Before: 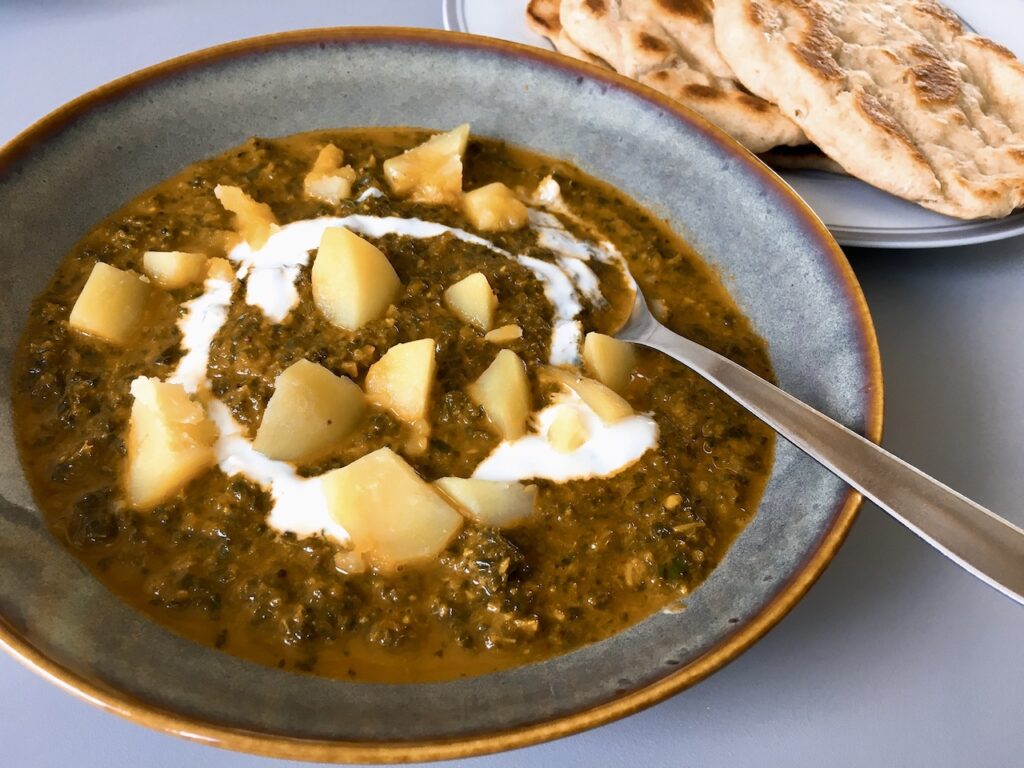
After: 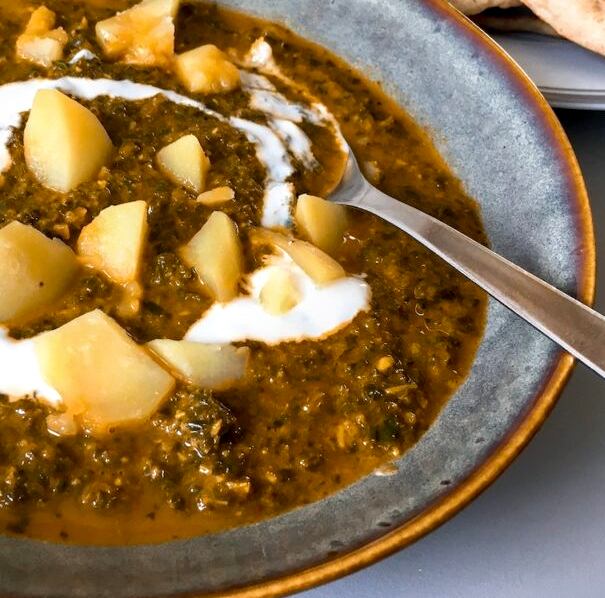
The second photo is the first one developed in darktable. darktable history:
sharpen: radius 5.32, amount 0.31, threshold 26.769
local contrast: detail 130%
crop and rotate: left 28.139%, top 18.07%, right 12.702%, bottom 4.004%
